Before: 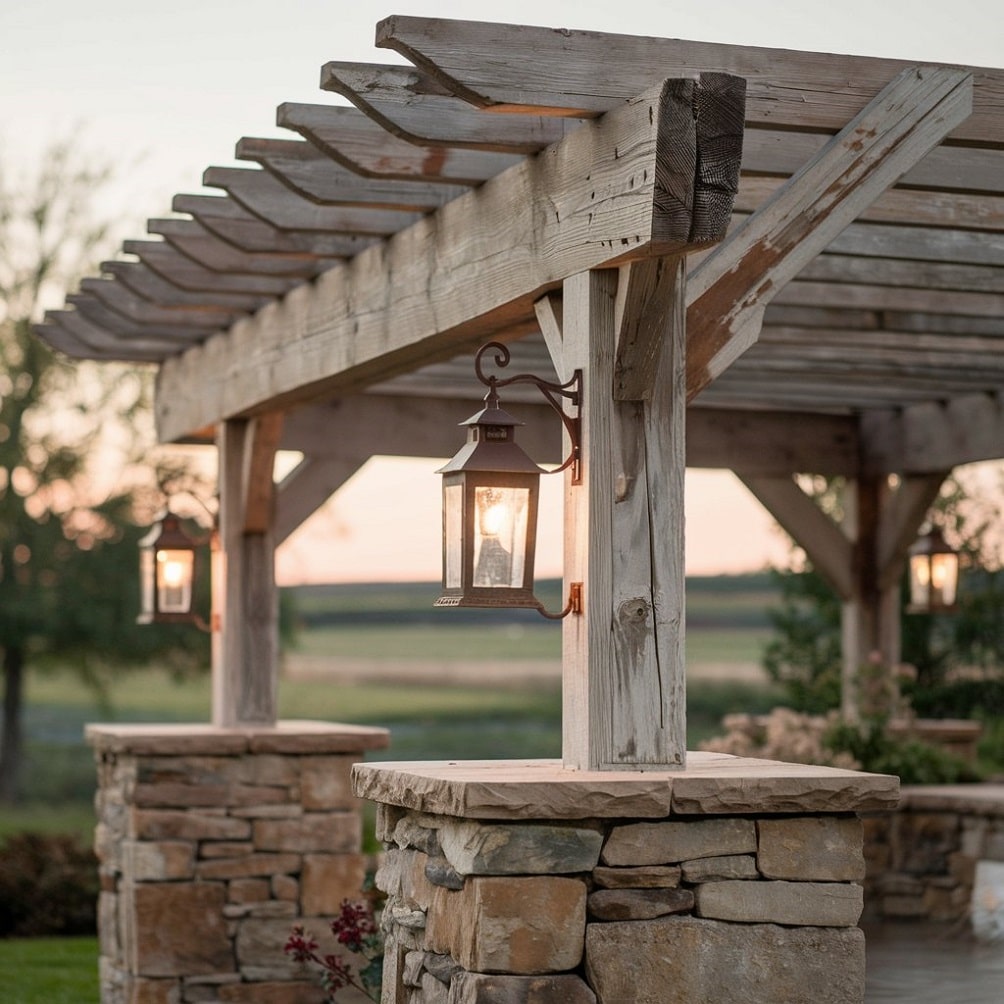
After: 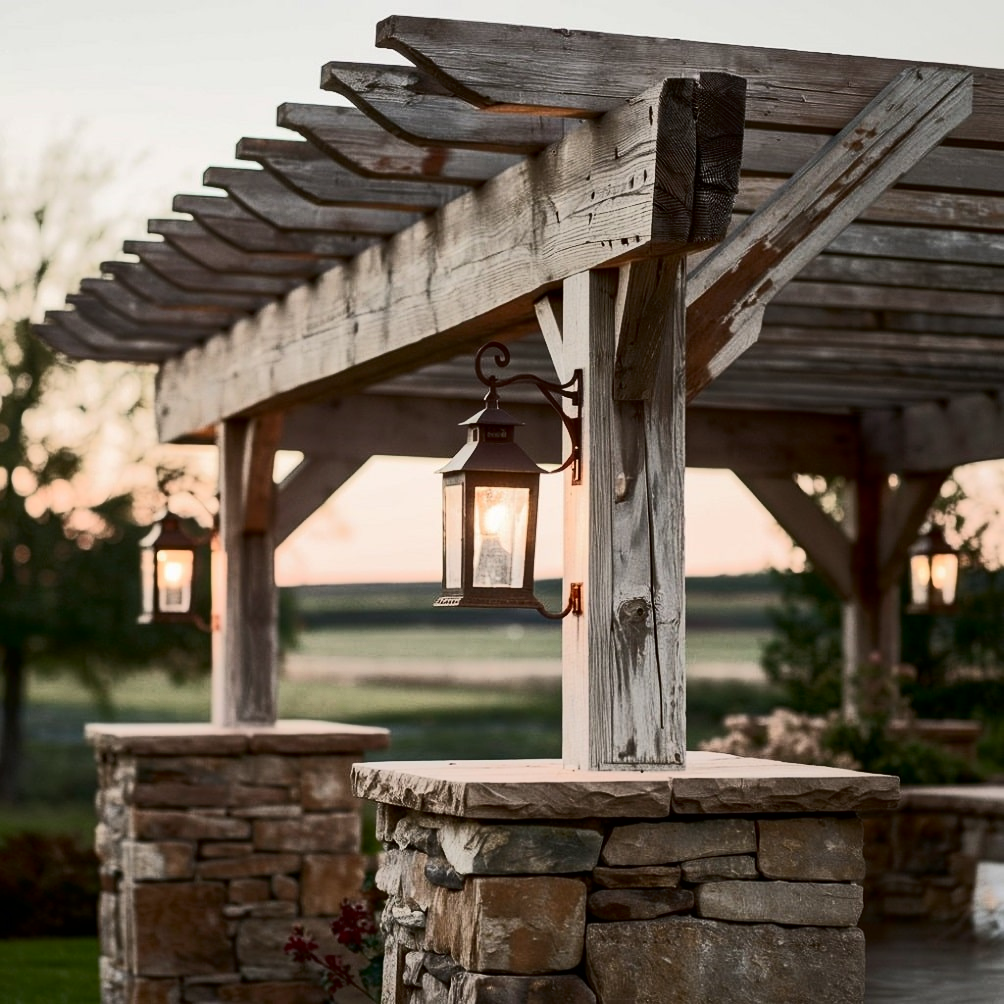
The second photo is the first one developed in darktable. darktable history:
tone curve: curves: ch0 [(0, 0) (0.003, 0.002) (0.011, 0.002) (0.025, 0.002) (0.044, 0.007) (0.069, 0.014) (0.1, 0.026) (0.136, 0.04) (0.177, 0.061) (0.224, 0.1) (0.277, 0.151) (0.335, 0.198) (0.399, 0.272) (0.468, 0.387) (0.543, 0.553) (0.623, 0.716) (0.709, 0.8) (0.801, 0.855) (0.898, 0.897) (1, 1)], color space Lab, independent channels, preserve colors none
